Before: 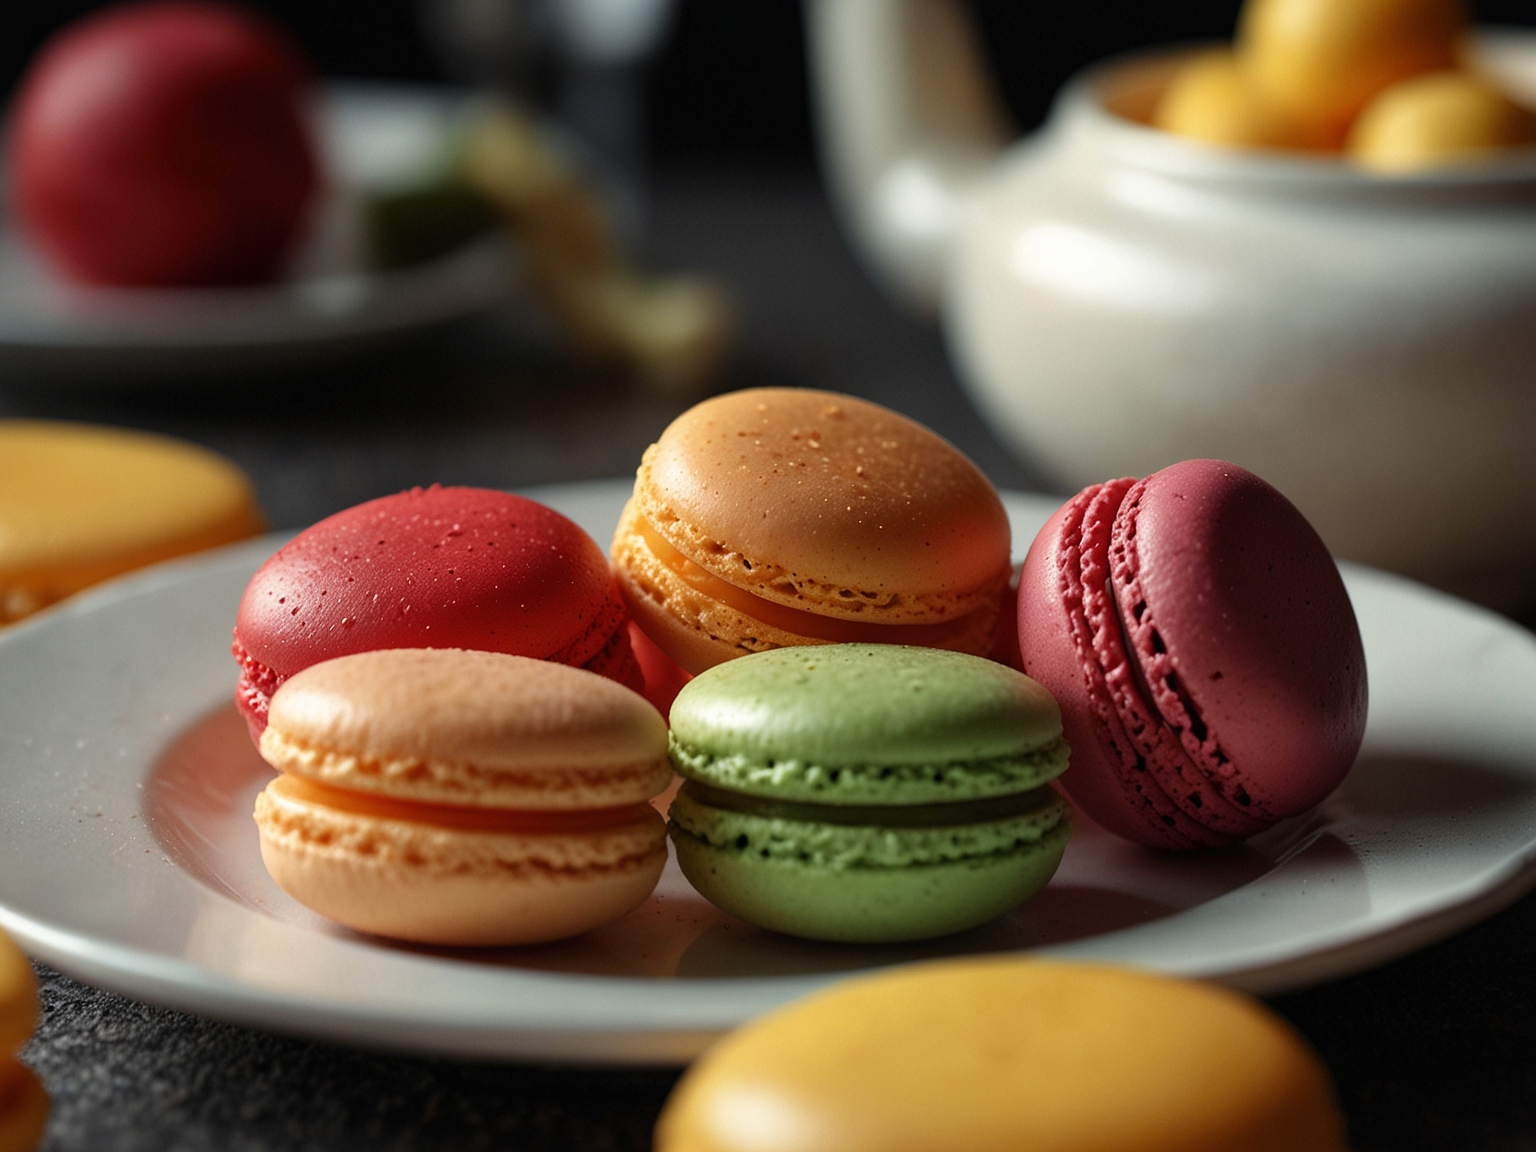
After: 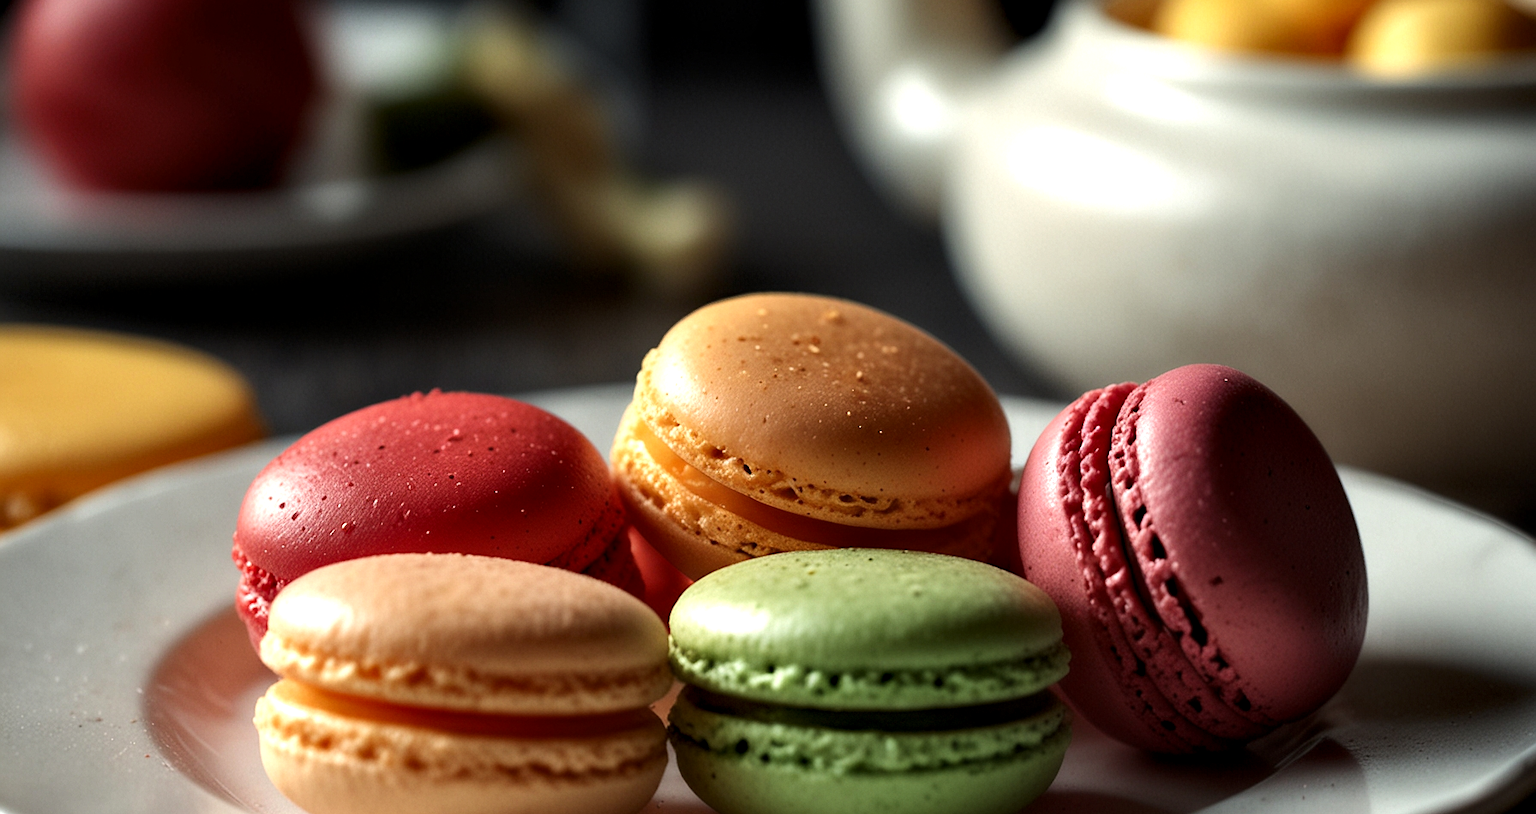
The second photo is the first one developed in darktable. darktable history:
crop and rotate: top 8.293%, bottom 20.996%
tone equalizer: -8 EV -0.417 EV, -7 EV -0.389 EV, -6 EV -0.333 EV, -5 EV -0.222 EV, -3 EV 0.222 EV, -2 EV 0.333 EV, -1 EV 0.389 EV, +0 EV 0.417 EV, edges refinement/feathering 500, mask exposure compensation -1.57 EV, preserve details no
contrast equalizer: y [[0.514, 0.573, 0.581, 0.508, 0.5, 0.5], [0.5 ×6], [0.5 ×6], [0 ×6], [0 ×6]], mix 0.79
